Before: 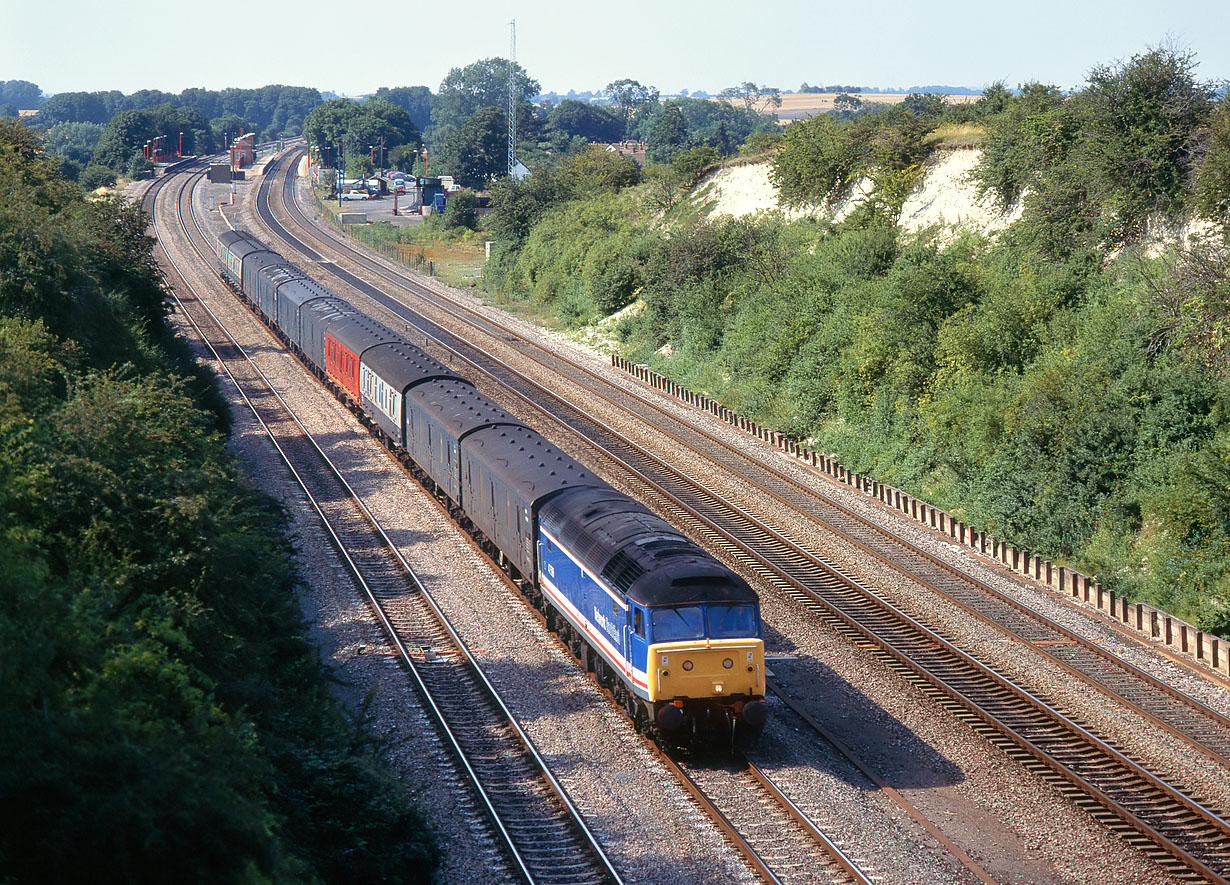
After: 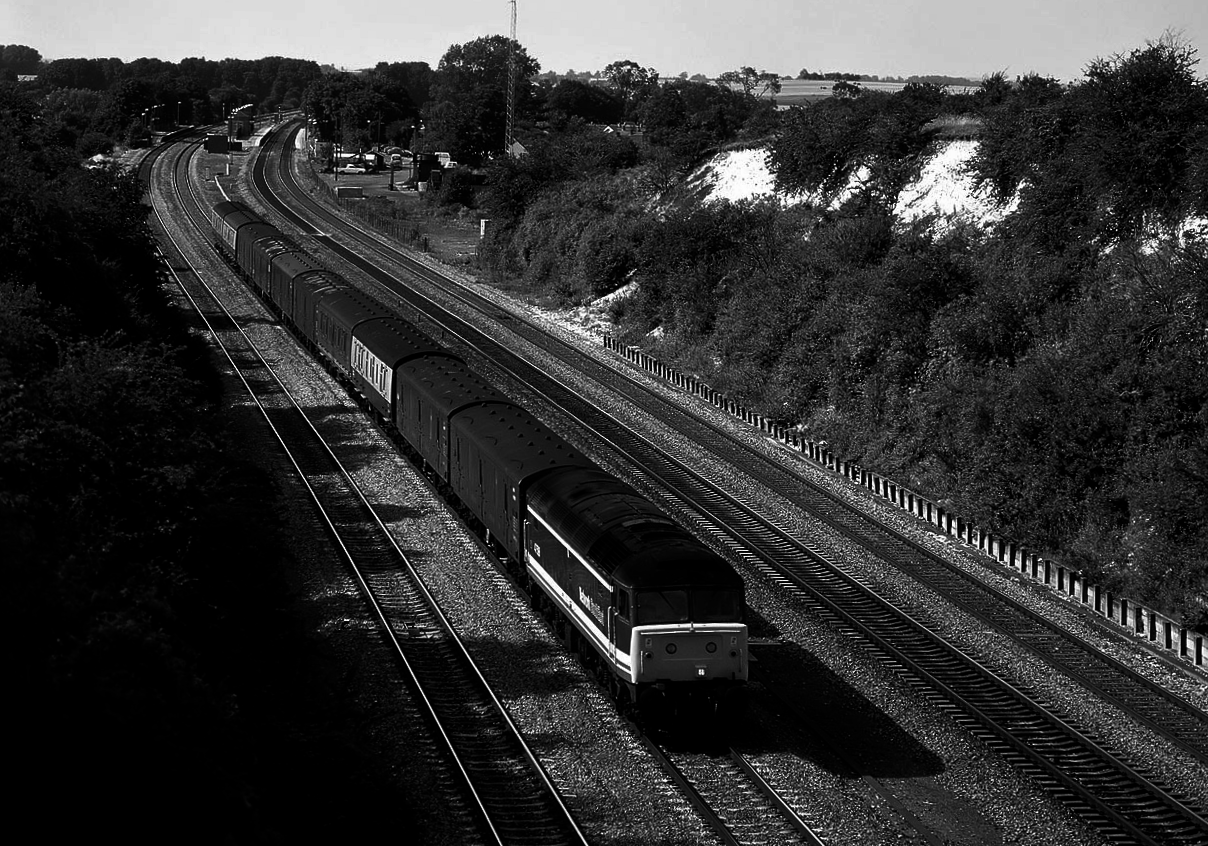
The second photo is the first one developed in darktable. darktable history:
rotate and perspective: rotation 1.57°, crop left 0.018, crop right 0.982, crop top 0.039, crop bottom 0.961
contrast brightness saturation: contrast 0.02, brightness -1, saturation -1
color balance rgb: perceptual saturation grading › global saturation 20%, global vibrance 20%
